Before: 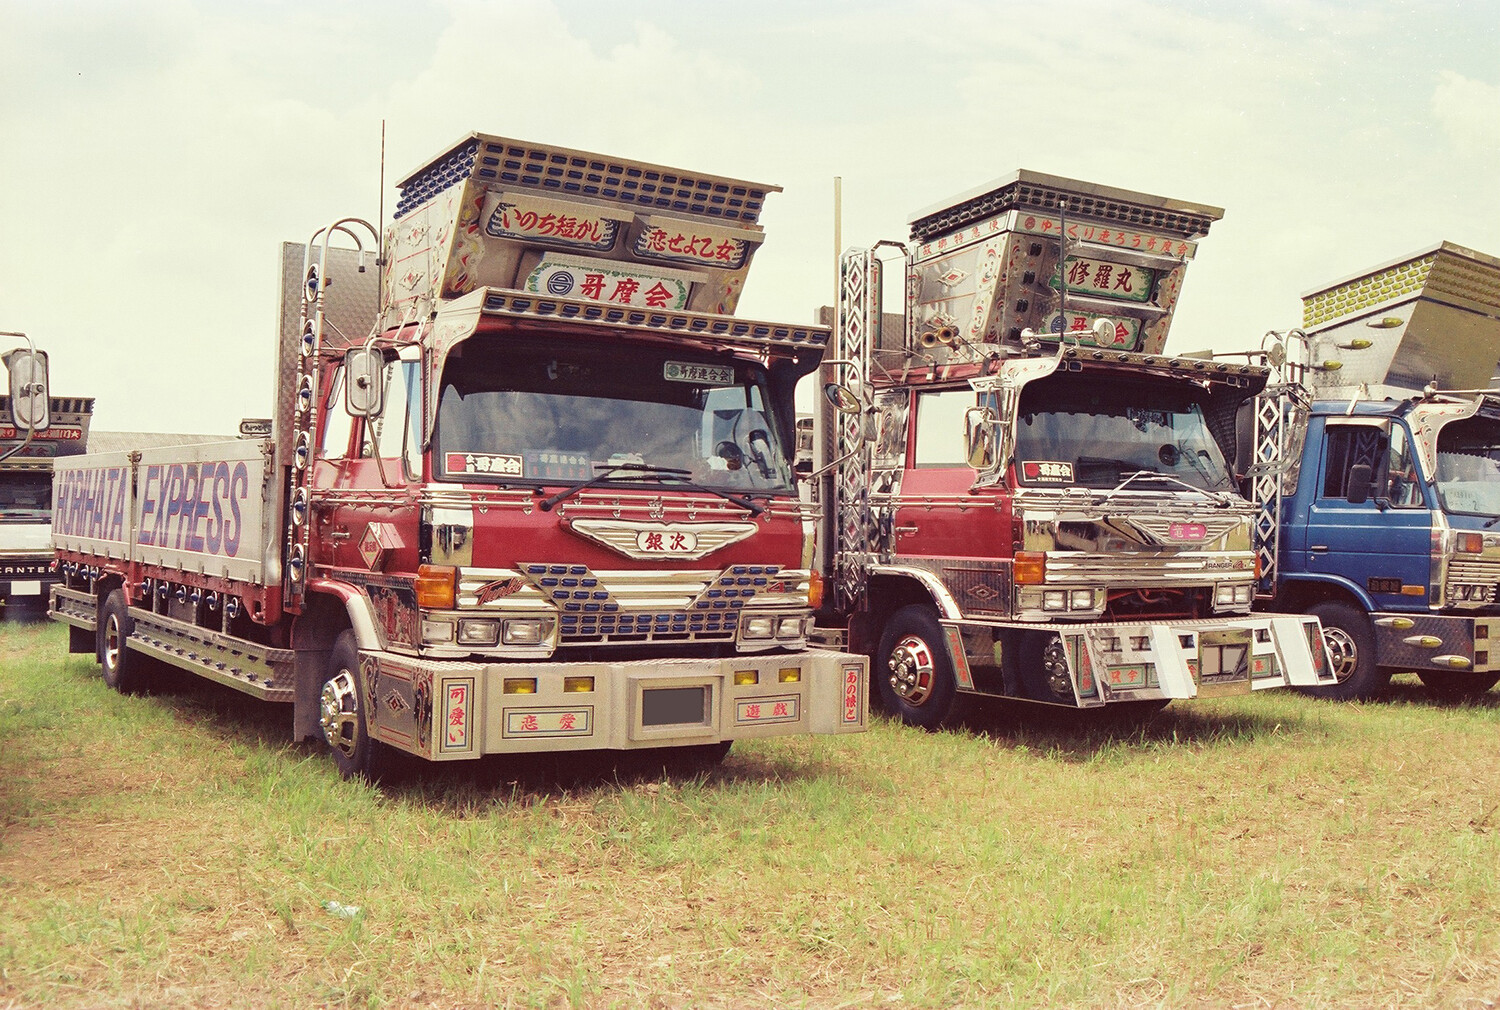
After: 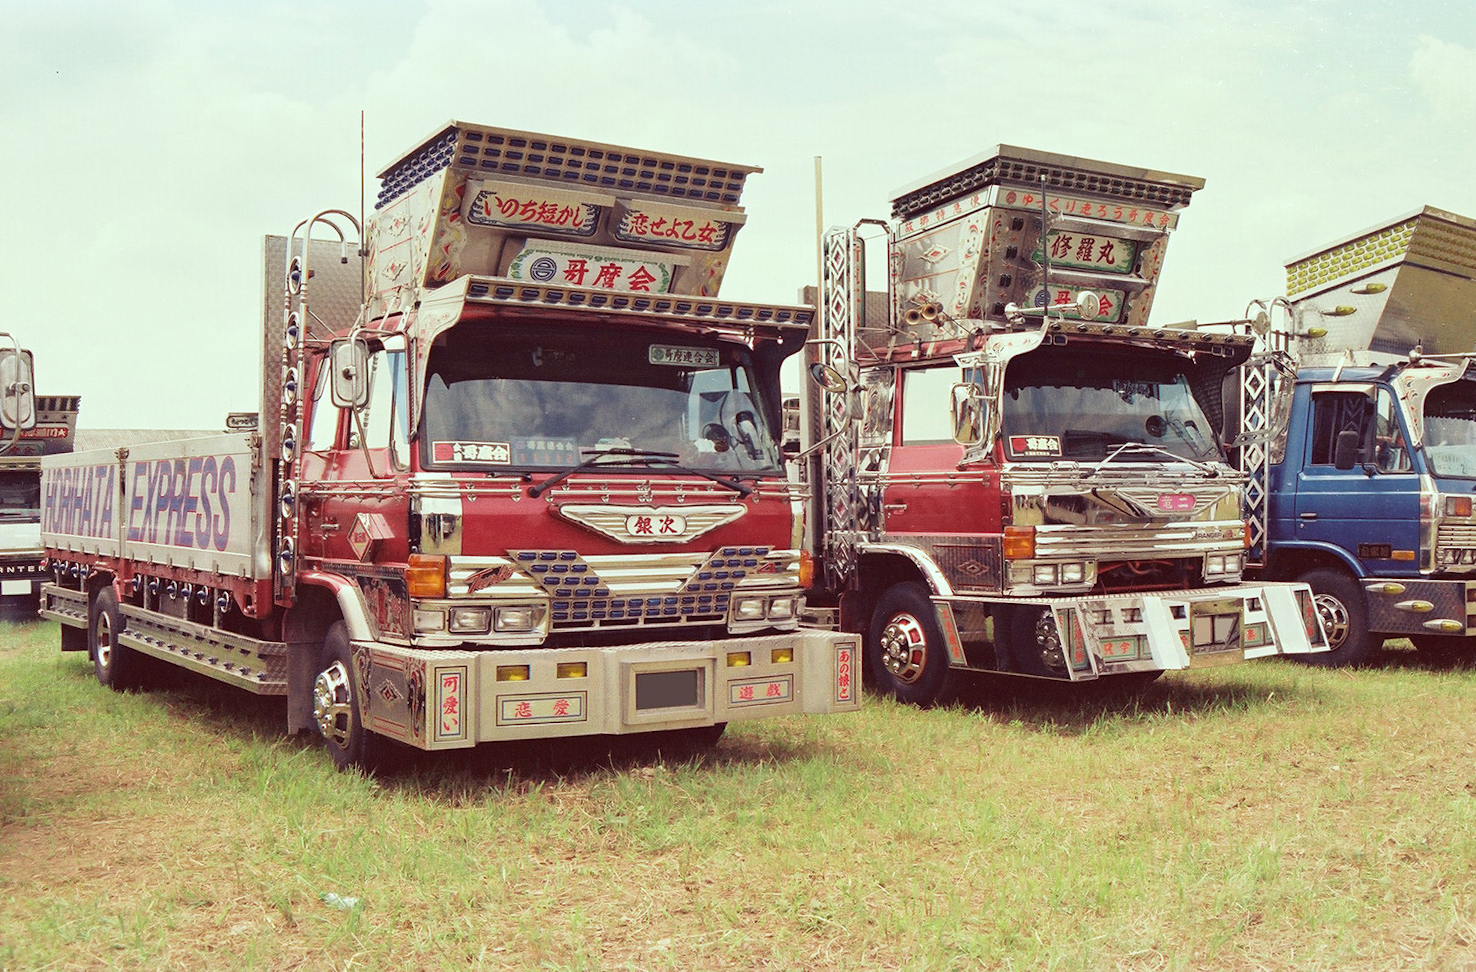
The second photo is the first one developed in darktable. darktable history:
color correction: highlights a* -4.98, highlights b* -3.76, shadows a* 3.83, shadows b* 4.08
rotate and perspective: rotation -1.42°, crop left 0.016, crop right 0.984, crop top 0.035, crop bottom 0.965
